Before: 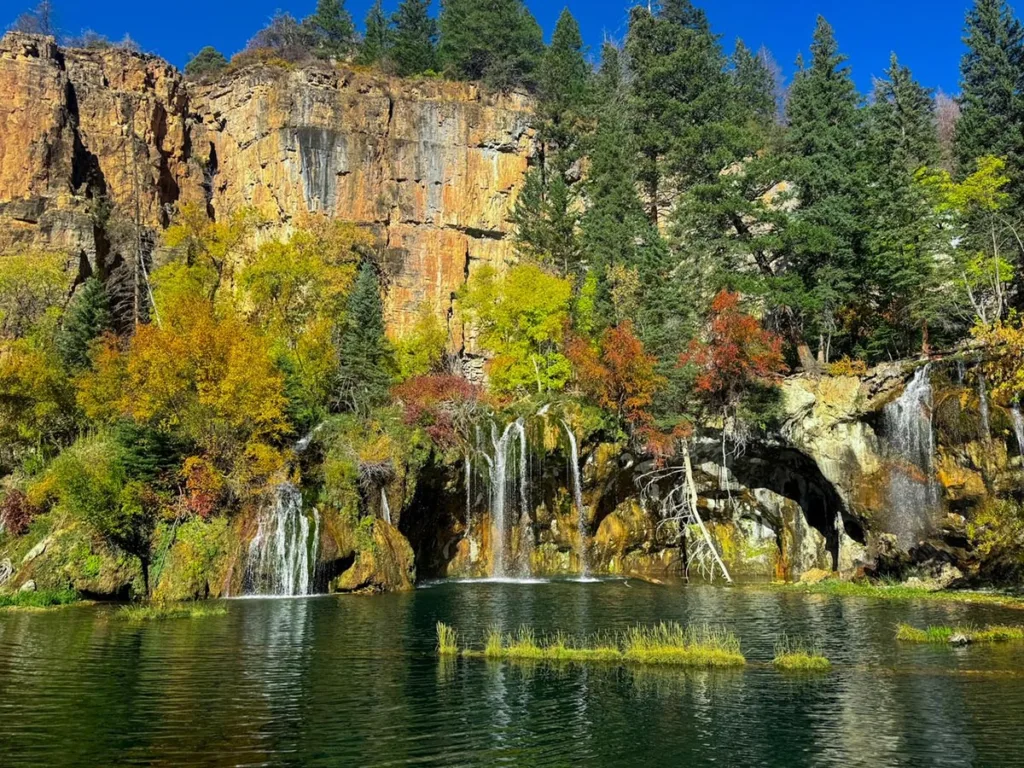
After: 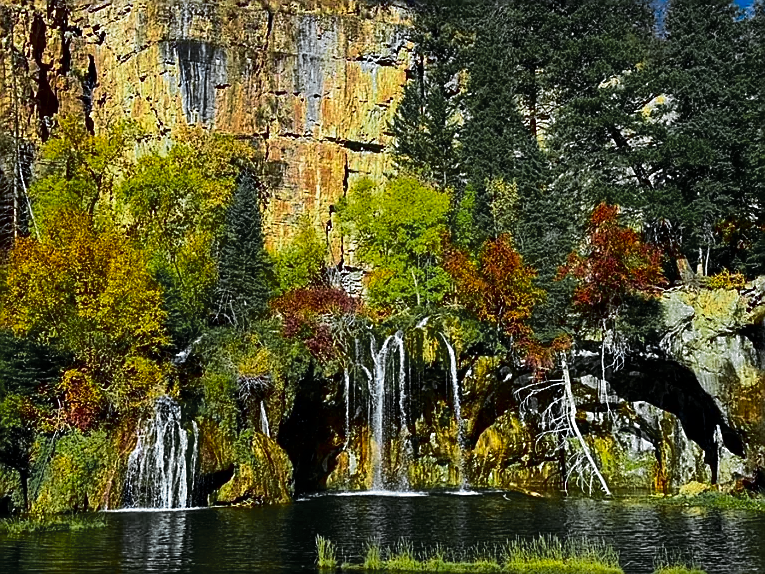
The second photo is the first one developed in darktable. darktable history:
local contrast: mode bilateral grid, contrast 15, coarseness 36, detail 105%, midtone range 0.2
crop and rotate: left 11.831%, top 11.346%, right 13.429%, bottom 13.899%
velvia: strength 40%
white balance: red 0.931, blue 1.11
sharpen: radius 1.4, amount 1.25, threshold 0.7
contrast brightness saturation: contrast 0.22, brightness -0.19, saturation 0.24
color zones: curves: ch0 [(0.035, 0.242) (0.25, 0.5) (0.384, 0.214) (0.488, 0.255) (0.75, 0.5)]; ch1 [(0.063, 0.379) (0.25, 0.5) (0.354, 0.201) (0.489, 0.085) (0.729, 0.271)]; ch2 [(0.25, 0.5) (0.38, 0.517) (0.442, 0.51) (0.735, 0.456)]
